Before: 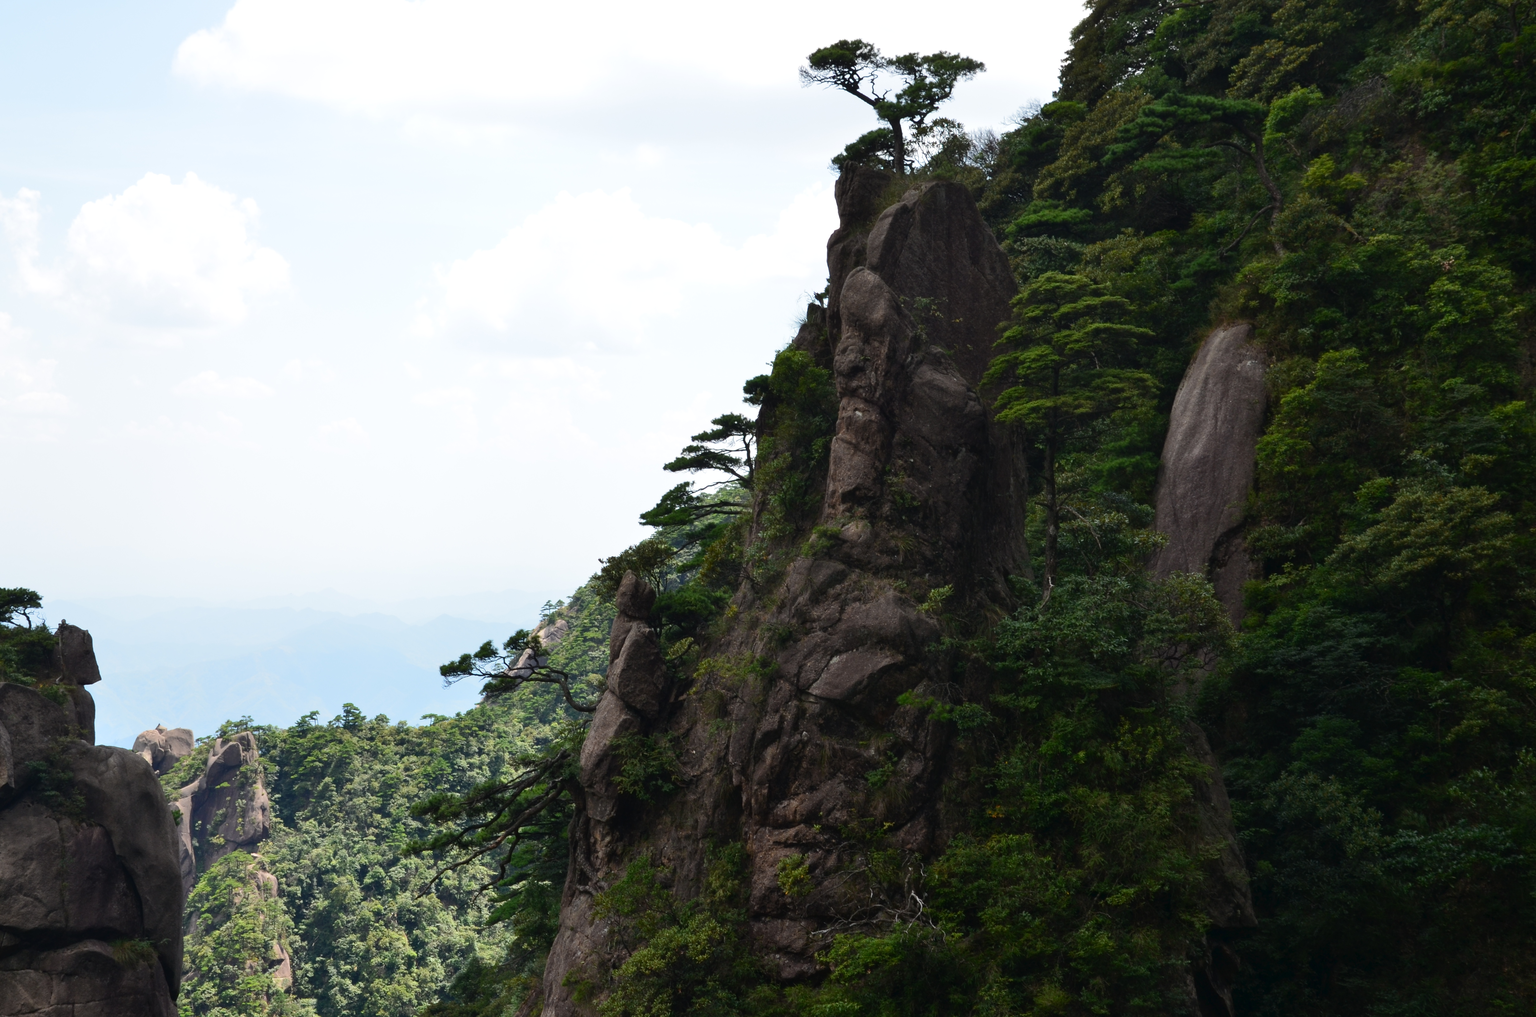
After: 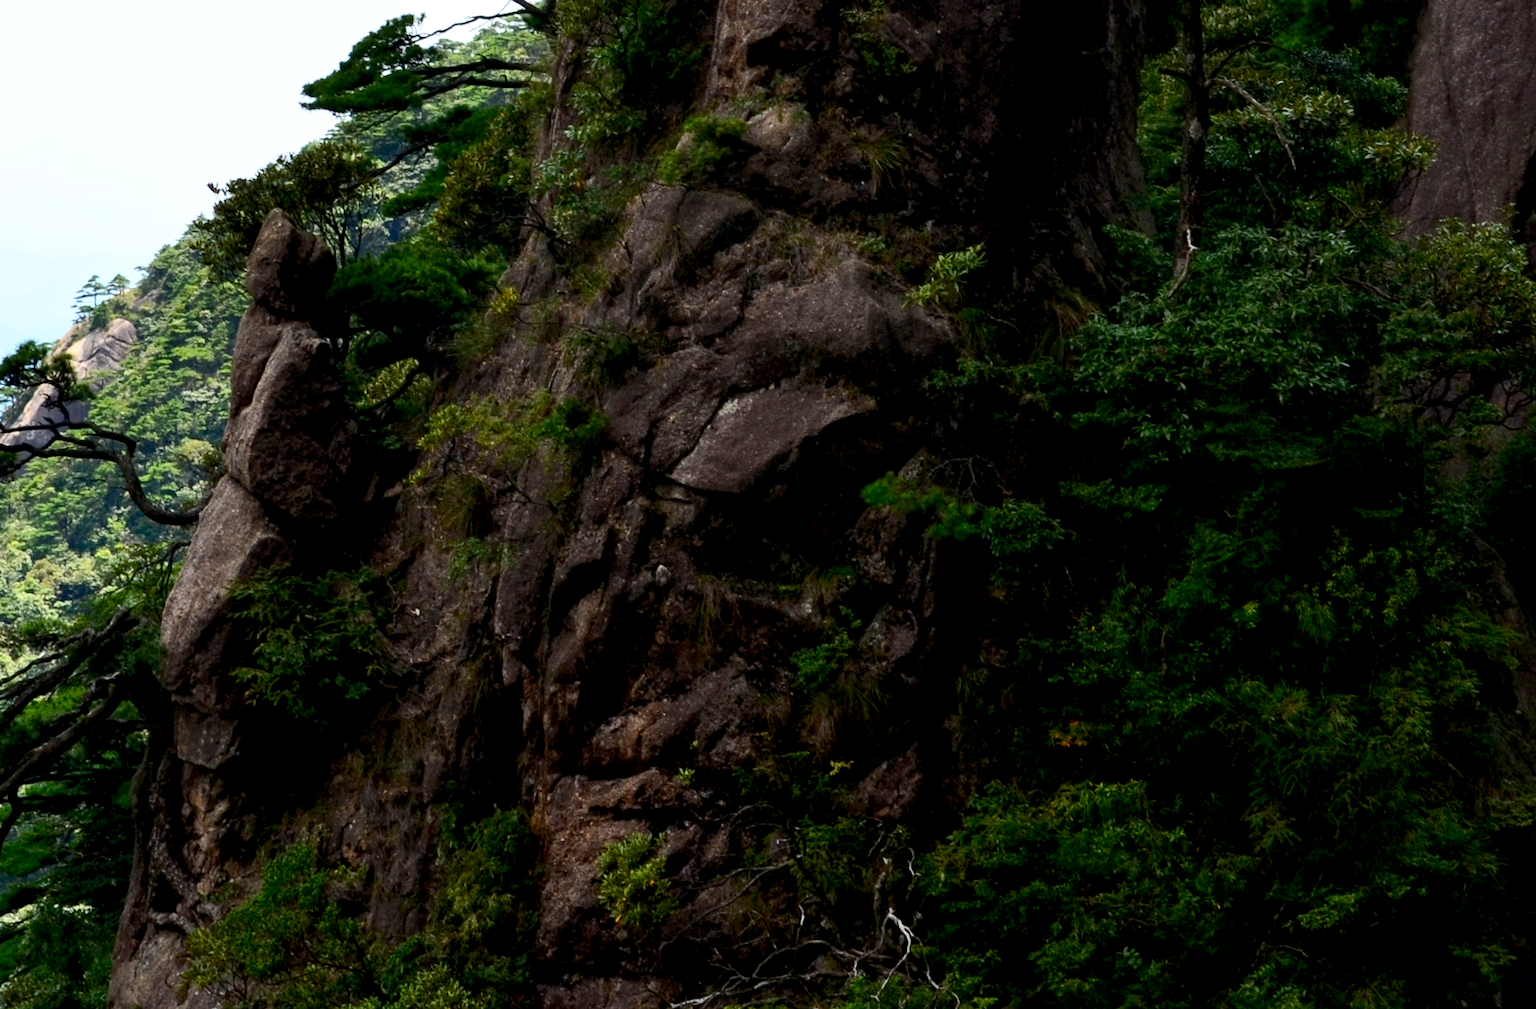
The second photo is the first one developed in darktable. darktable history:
crop: left 35.976%, top 45.819%, right 18.162%, bottom 5.807%
contrast brightness saturation: contrast 0.23, brightness 0.1, saturation 0.29
rotate and perspective: rotation 0.679°, lens shift (horizontal) 0.136, crop left 0.009, crop right 0.991, crop top 0.078, crop bottom 0.95
local contrast: highlights 100%, shadows 100%, detail 120%, midtone range 0.2
exposure: black level correction 0.01, exposure 0.011 EV, compensate highlight preservation false
